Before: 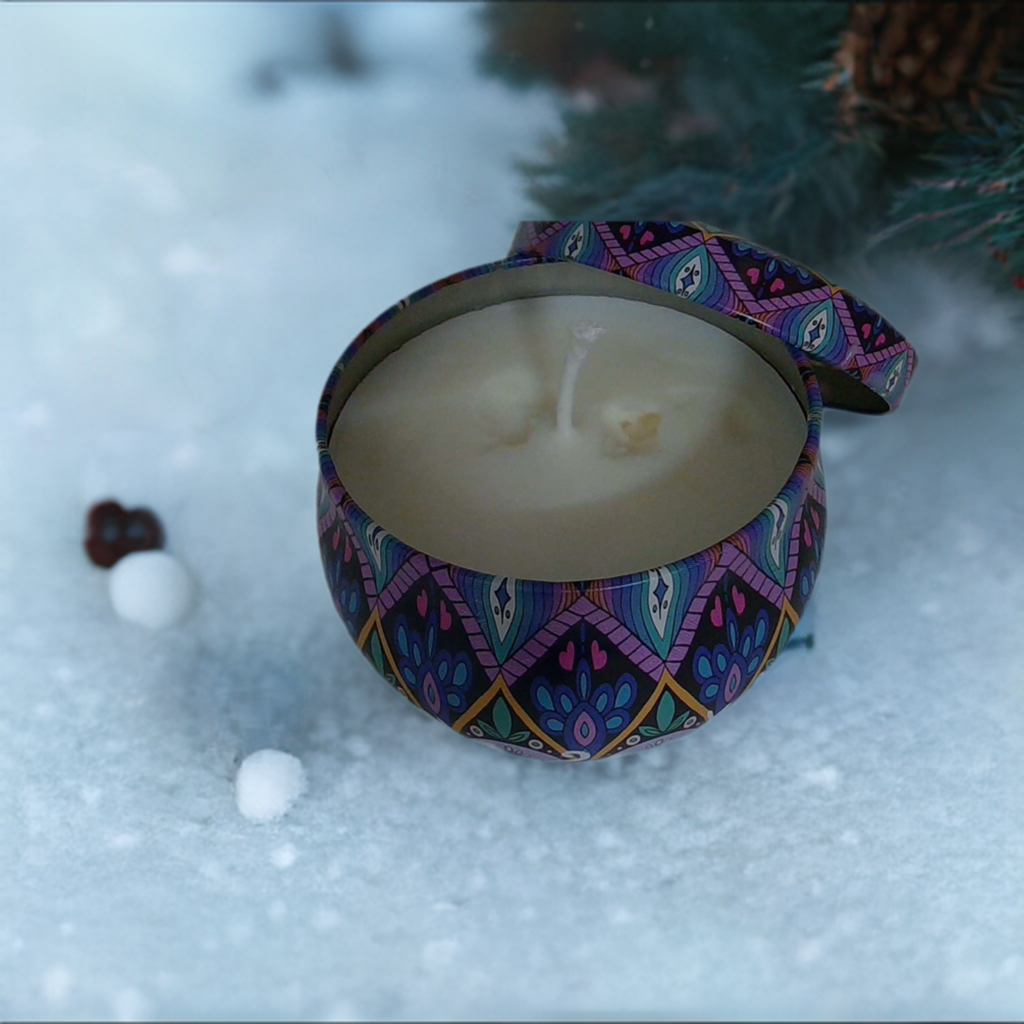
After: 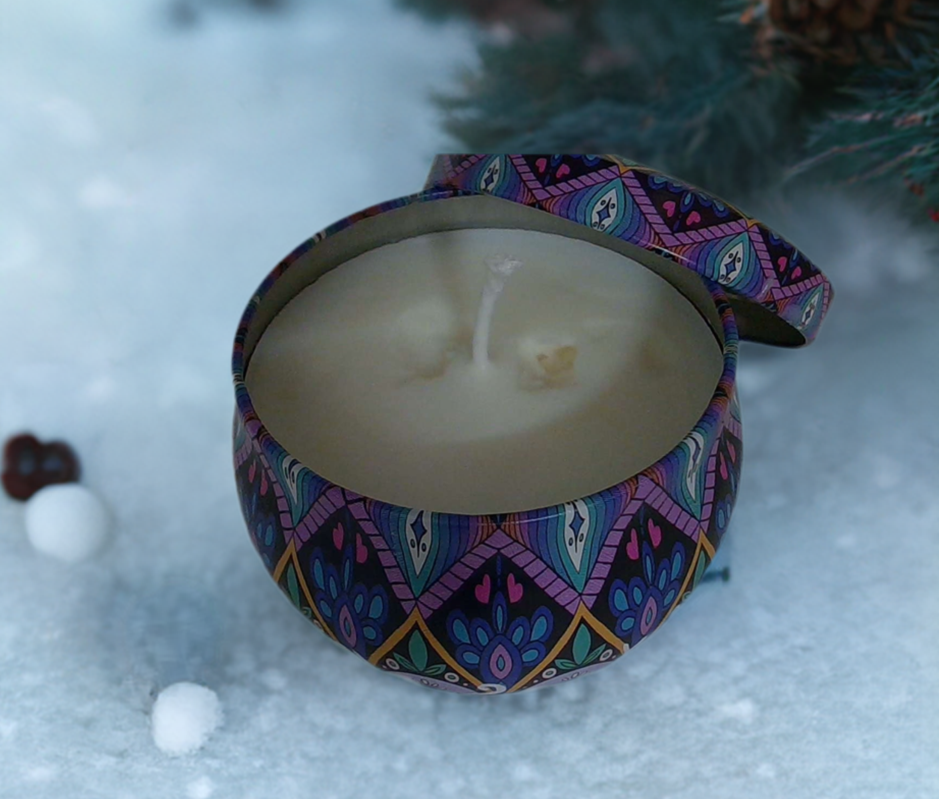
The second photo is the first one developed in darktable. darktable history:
crop: left 8.231%, top 6.609%, bottom 15.299%
